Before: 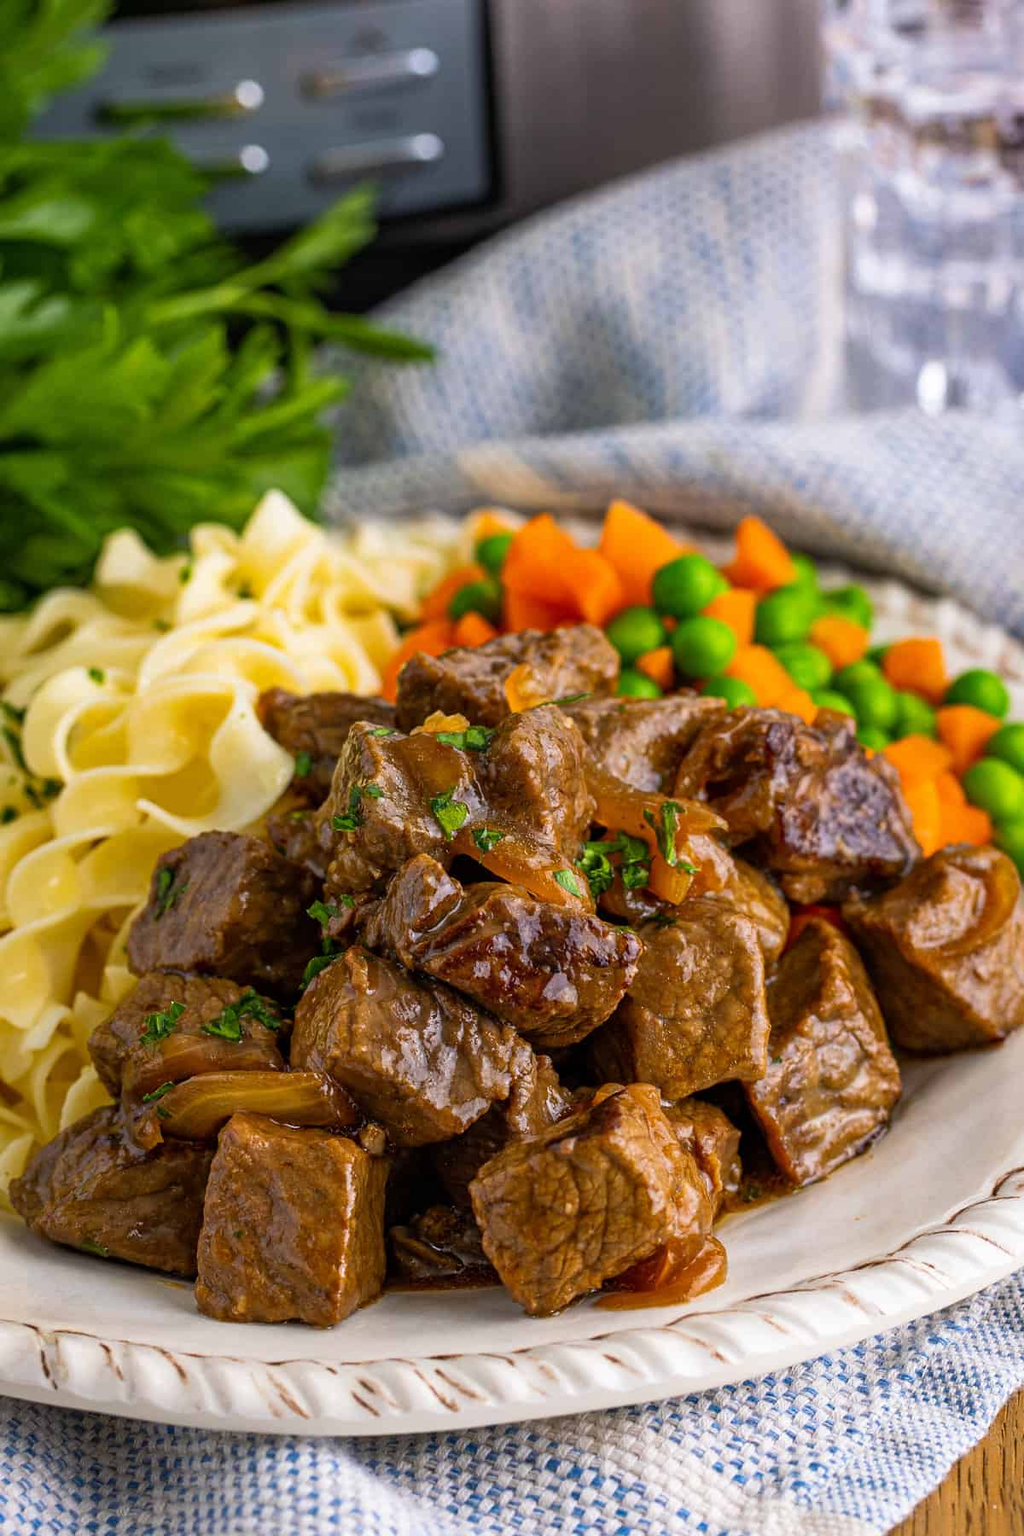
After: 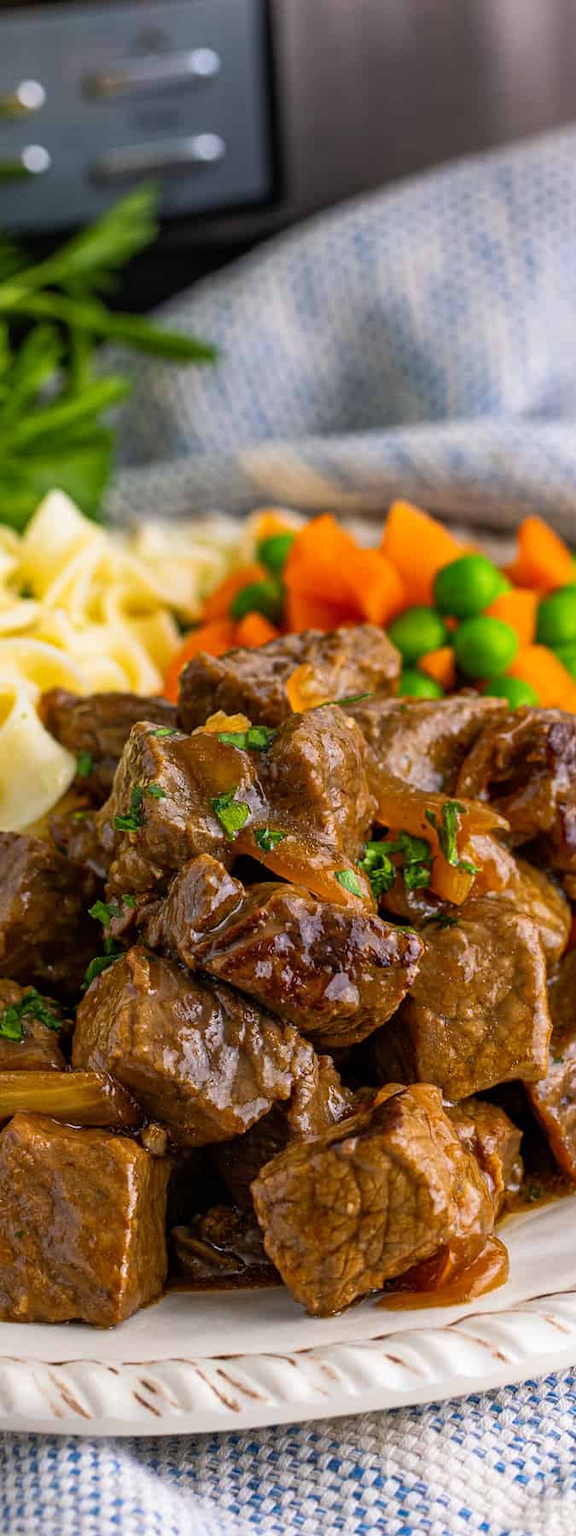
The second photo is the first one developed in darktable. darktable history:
crop: left 21.362%, right 22.356%
